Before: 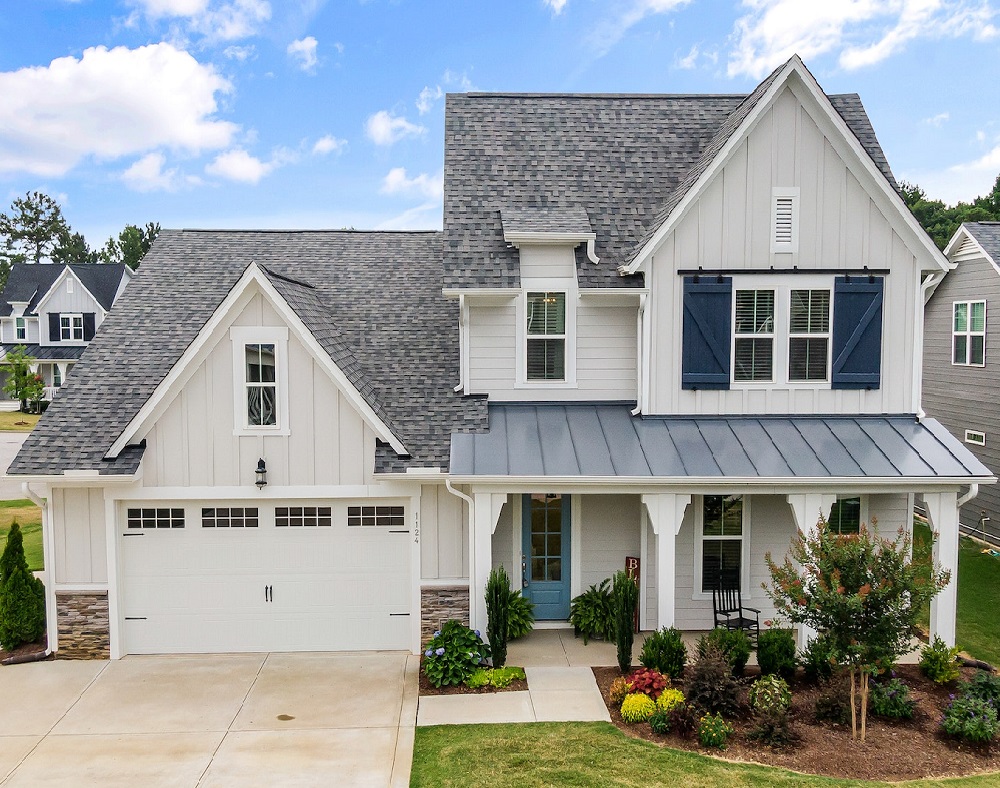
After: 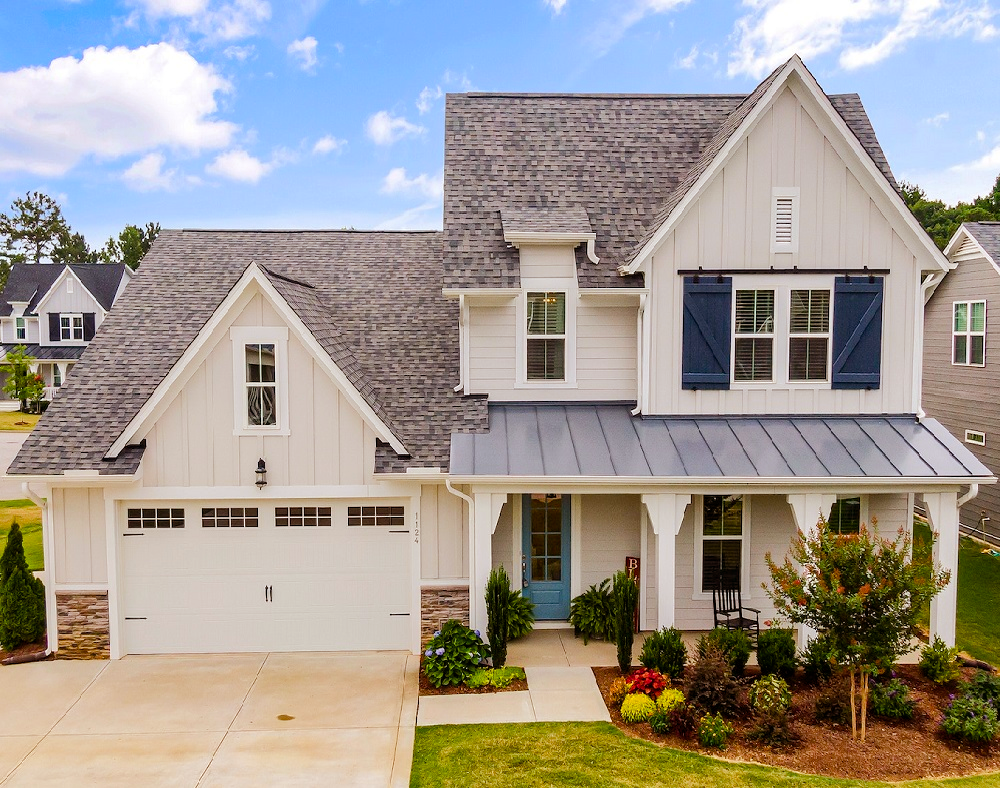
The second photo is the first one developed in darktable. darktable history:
color balance rgb: perceptual saturation grading › global saturation 35%, perceptual saturation grading › highlights -25%, perceptual saturation grading › shadows 25%, global vibrance 10%
base curve: curves: ch0 [(0, 0) (0.262, 0.32) (0.722, 0.705) (1, 1)]
rgb levels: mode RGB, independent channels, levels [[0, 0.5, 1], [0, 0.521, 1], [0, 0.536, 1]]
